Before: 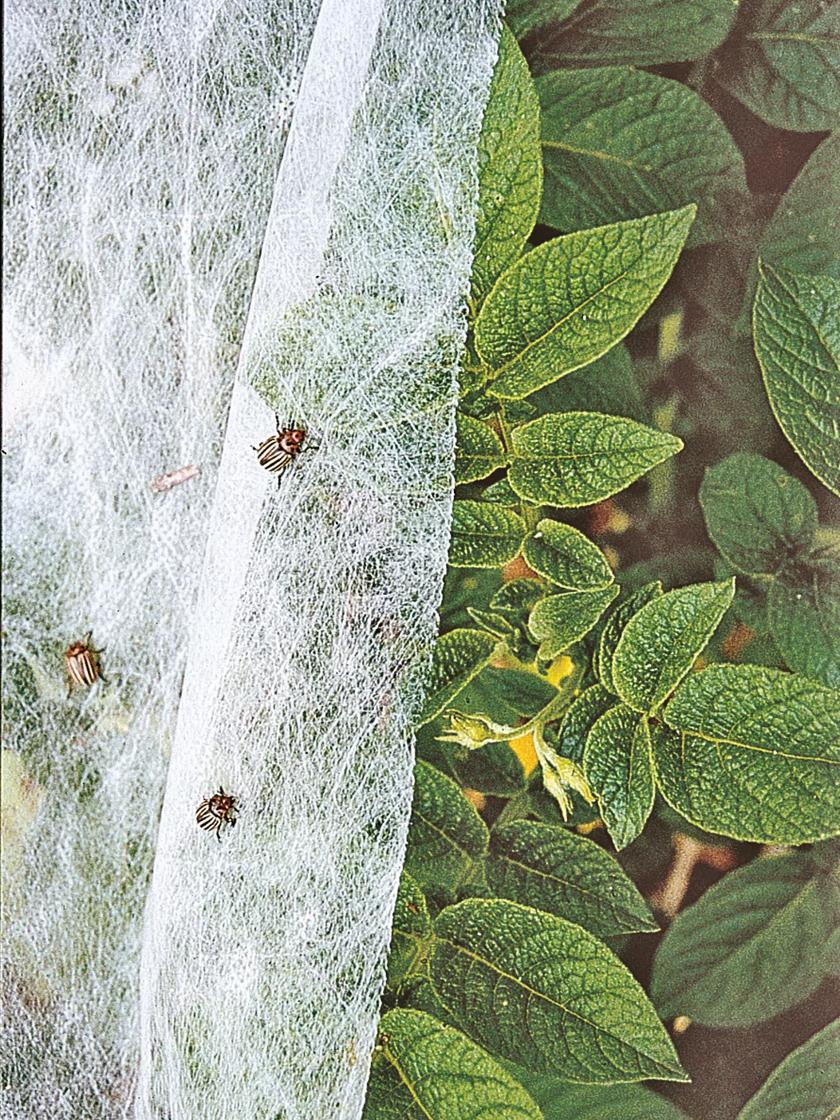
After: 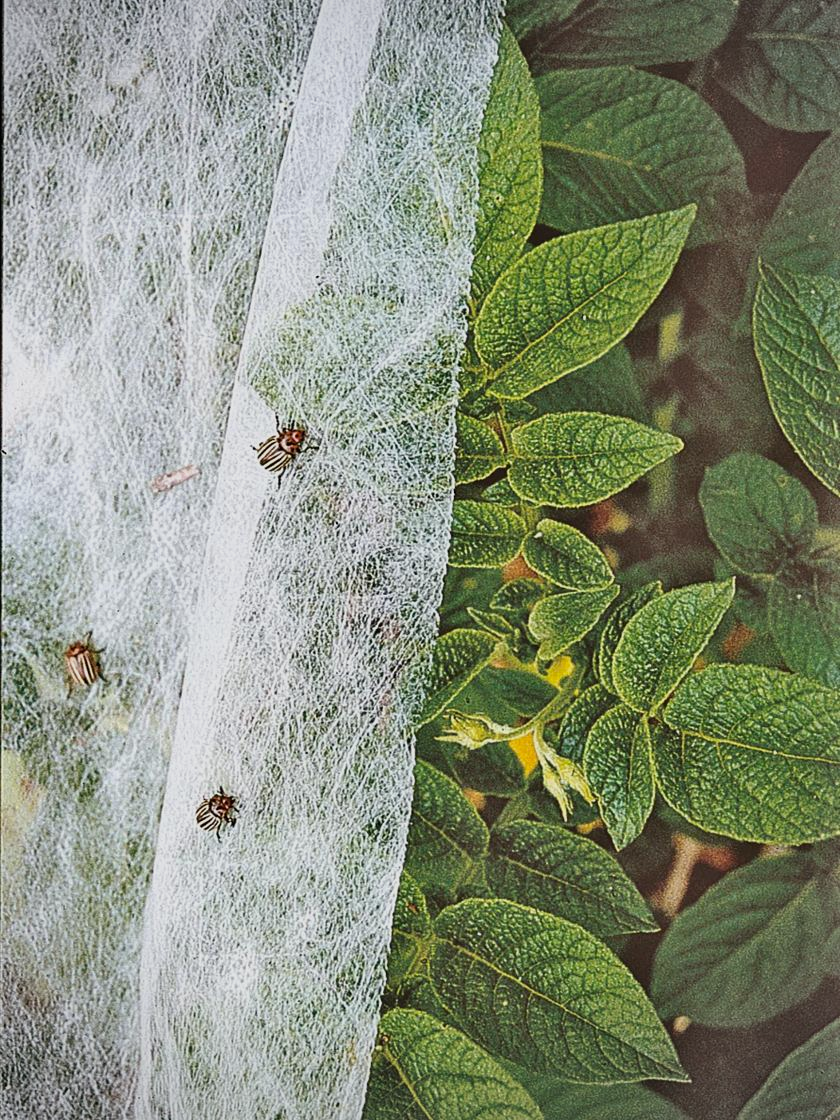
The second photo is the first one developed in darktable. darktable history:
vignetting: fall-off radius 45%, brightness -0.33
shadows and highlights: radius 121.13, shadows 21.4, white point adjustment -9.72, highlights -14.39, soften with gaussian
